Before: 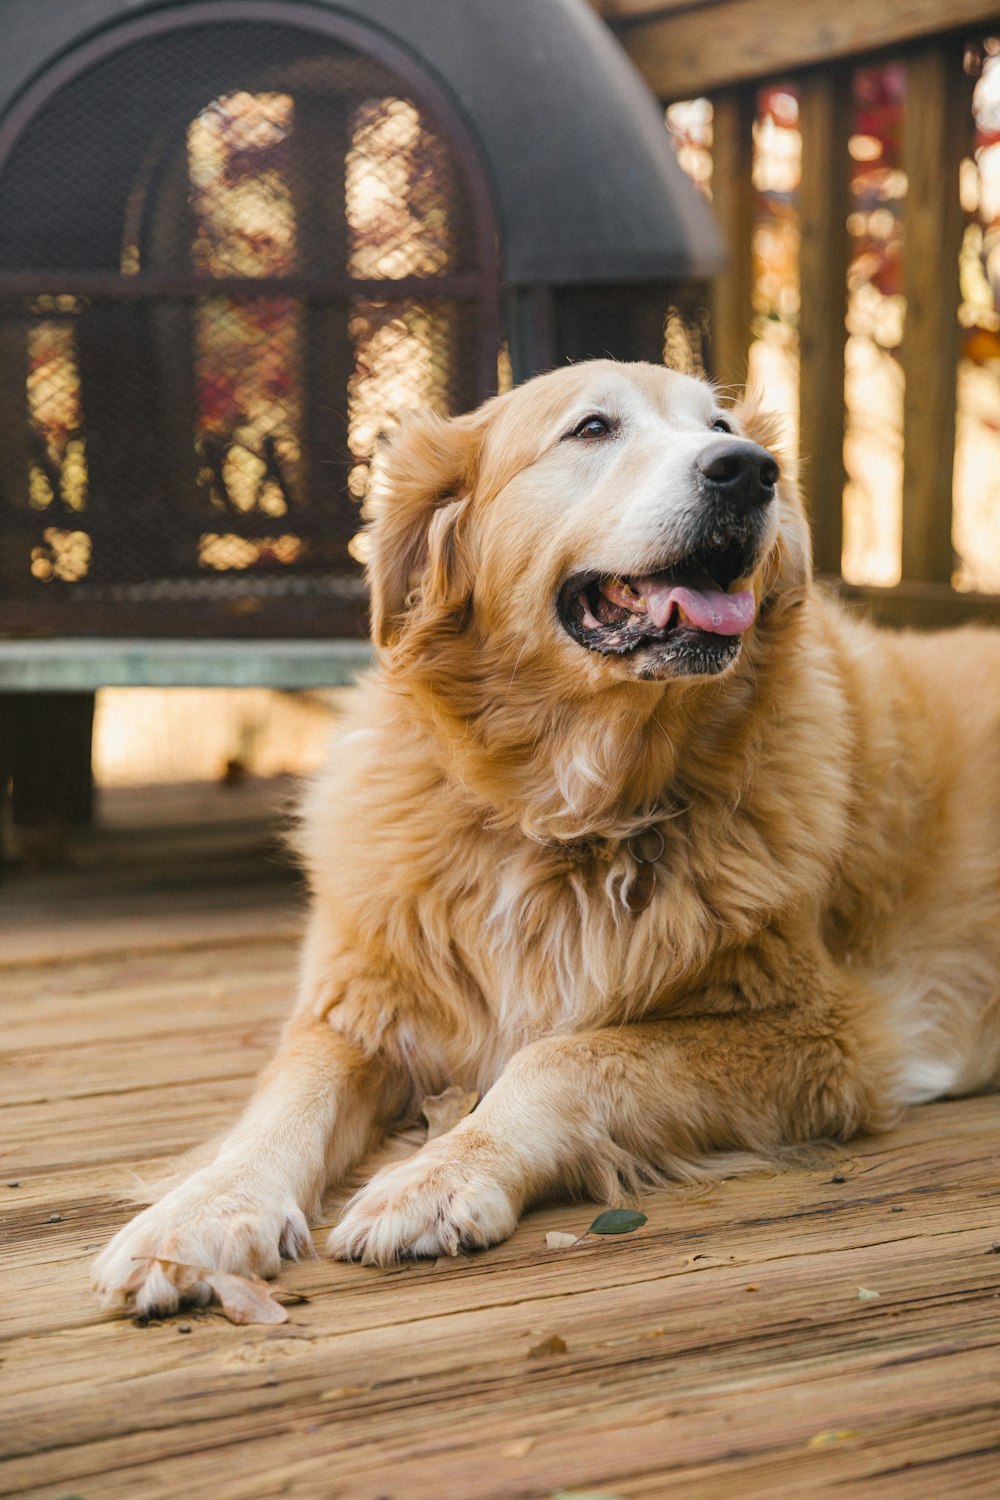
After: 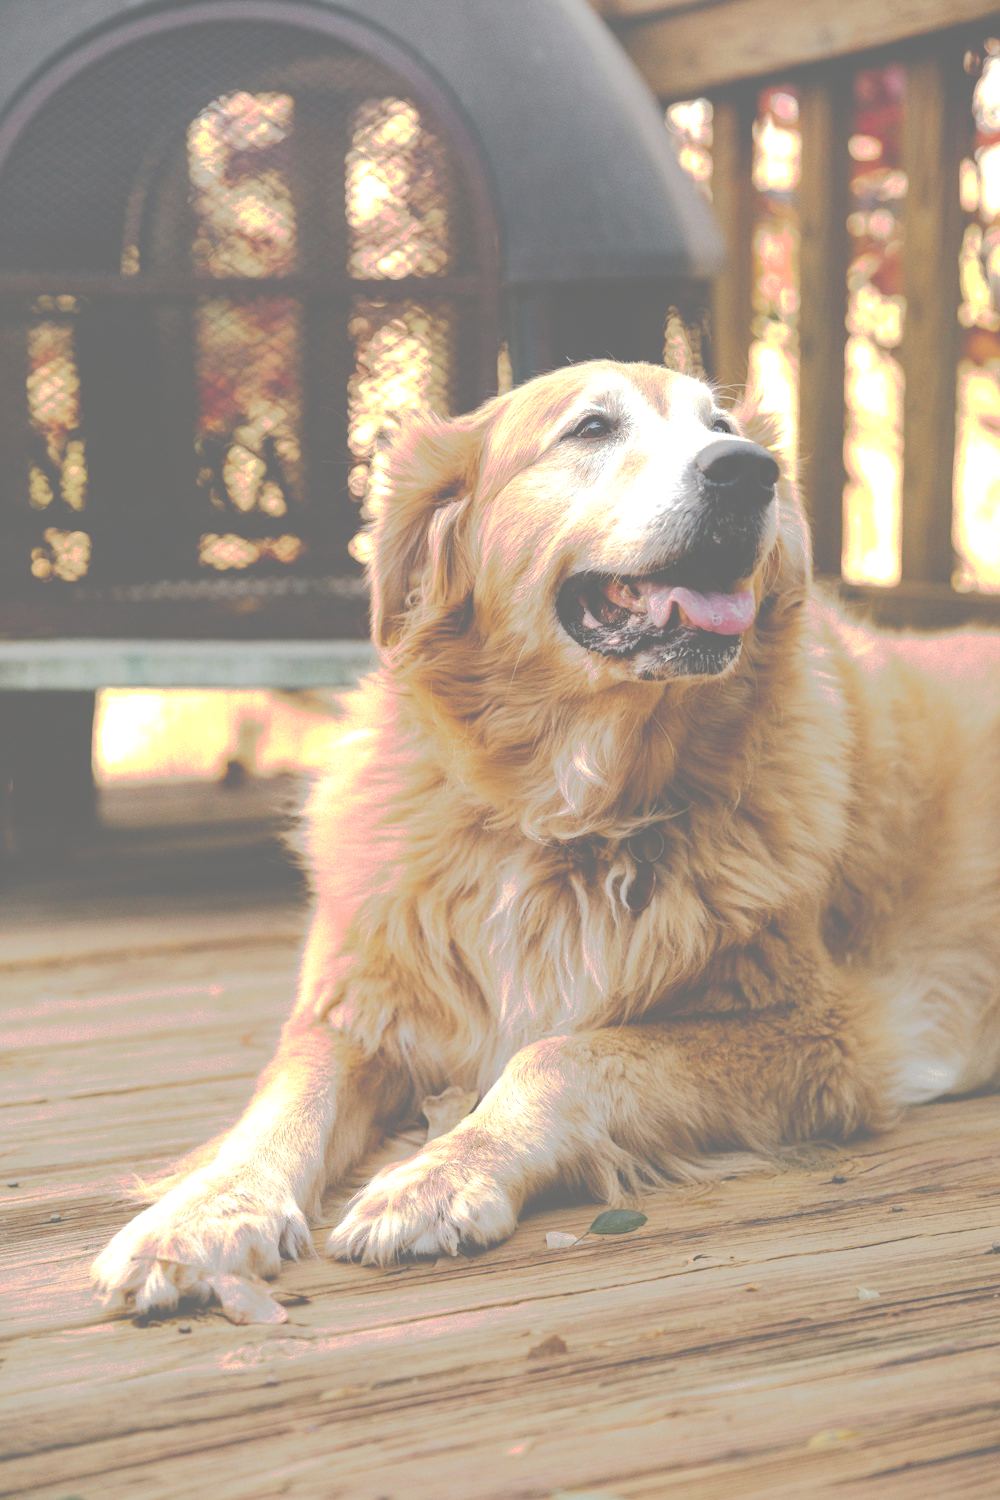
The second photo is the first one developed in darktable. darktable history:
tone curve: curves: ch0 [(0, 0) (0.003, 0.43) (0.011, 0.433) (0.025, 0.434) (0.044, 0.436) (0.069, 0.439) (0.1, 0.442) (0.136, 0.446) (0.177, 0.449) (0.224, 0.454) (0.277, 0.462) (0.335, 0.488) (0.399, 0.524) (0.468, 0.566) (0.543, 0.615) (0.623, 0.666) (0.709, 0.718) (0.801, 0.761) (0.898, 0.801) (1, 1)], preserve colors none
exposure: exposure 0.603 EV, compensate highlight preservation false
